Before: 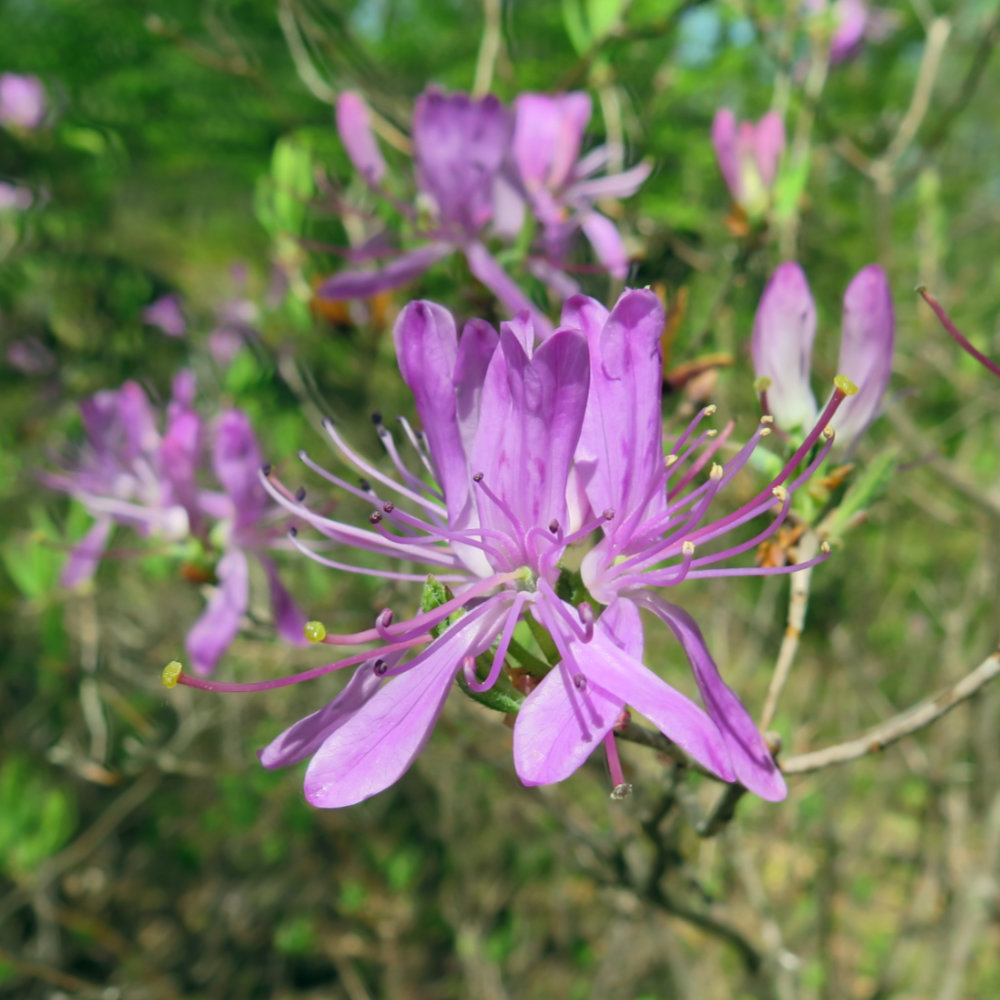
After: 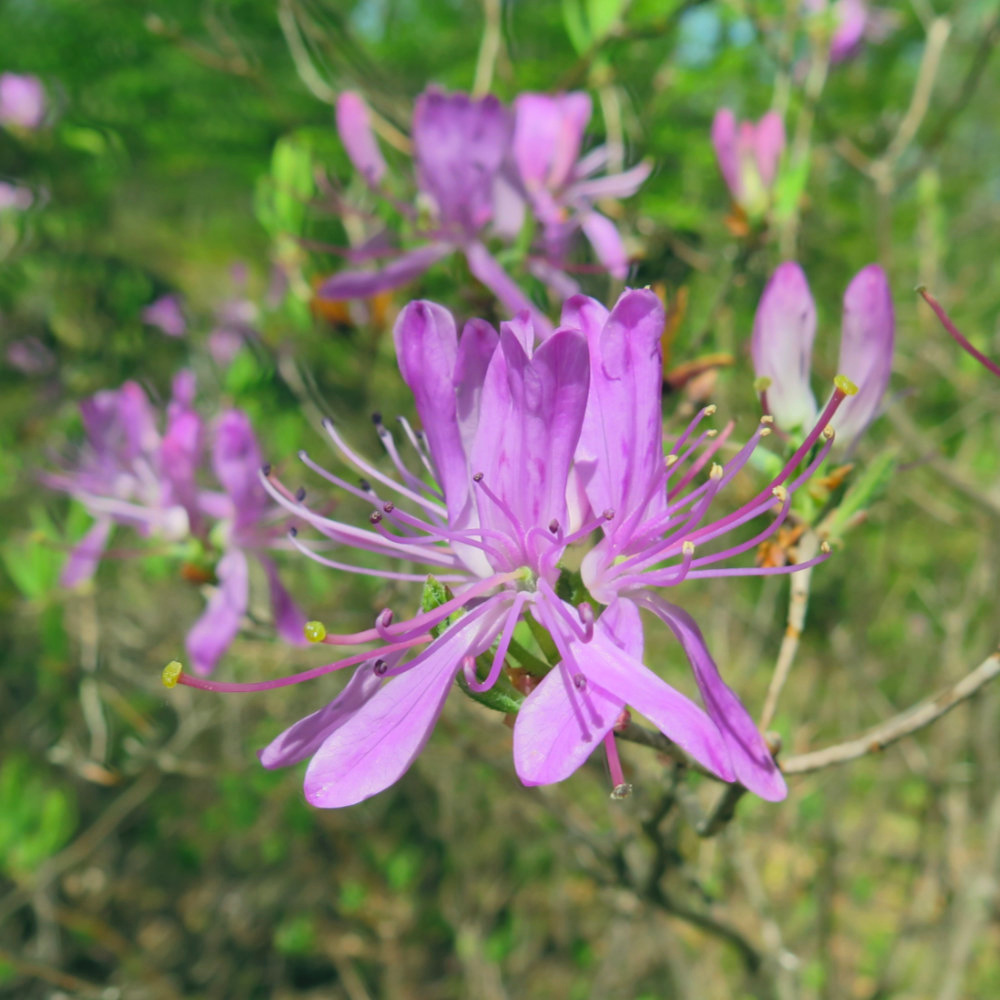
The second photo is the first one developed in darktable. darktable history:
contrast brightness saturation: contrast -0.095, brightness 0.041, saturation 0.075
shadows and highlights: radius 264.97, soften with gaussian
